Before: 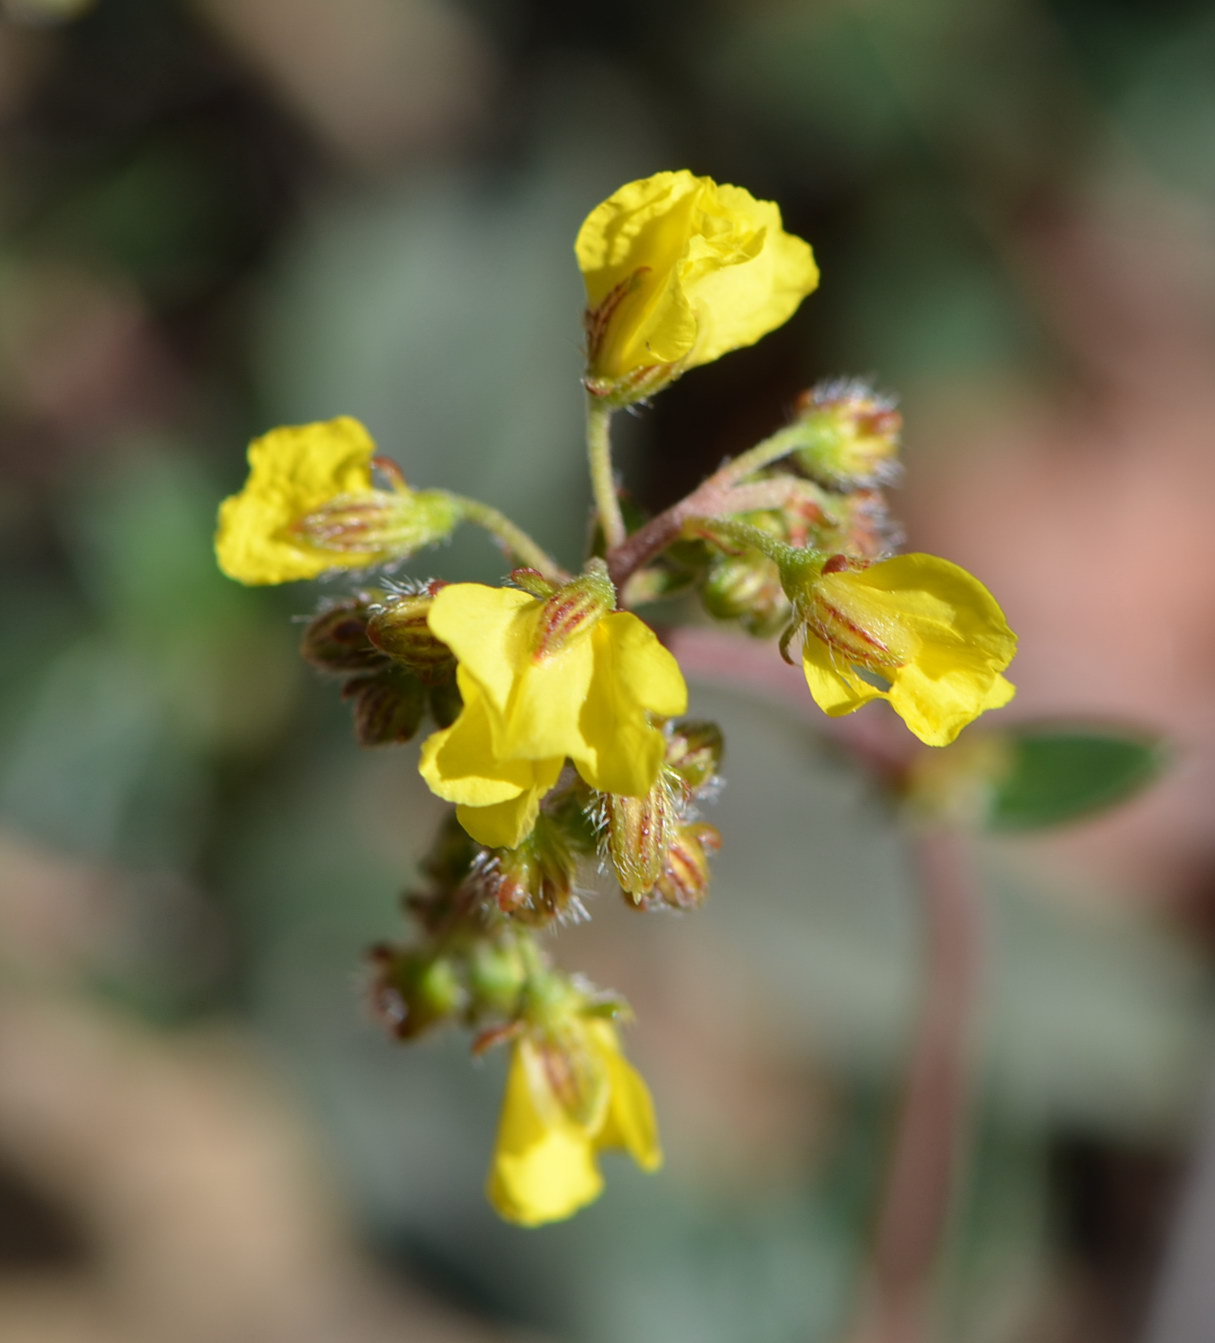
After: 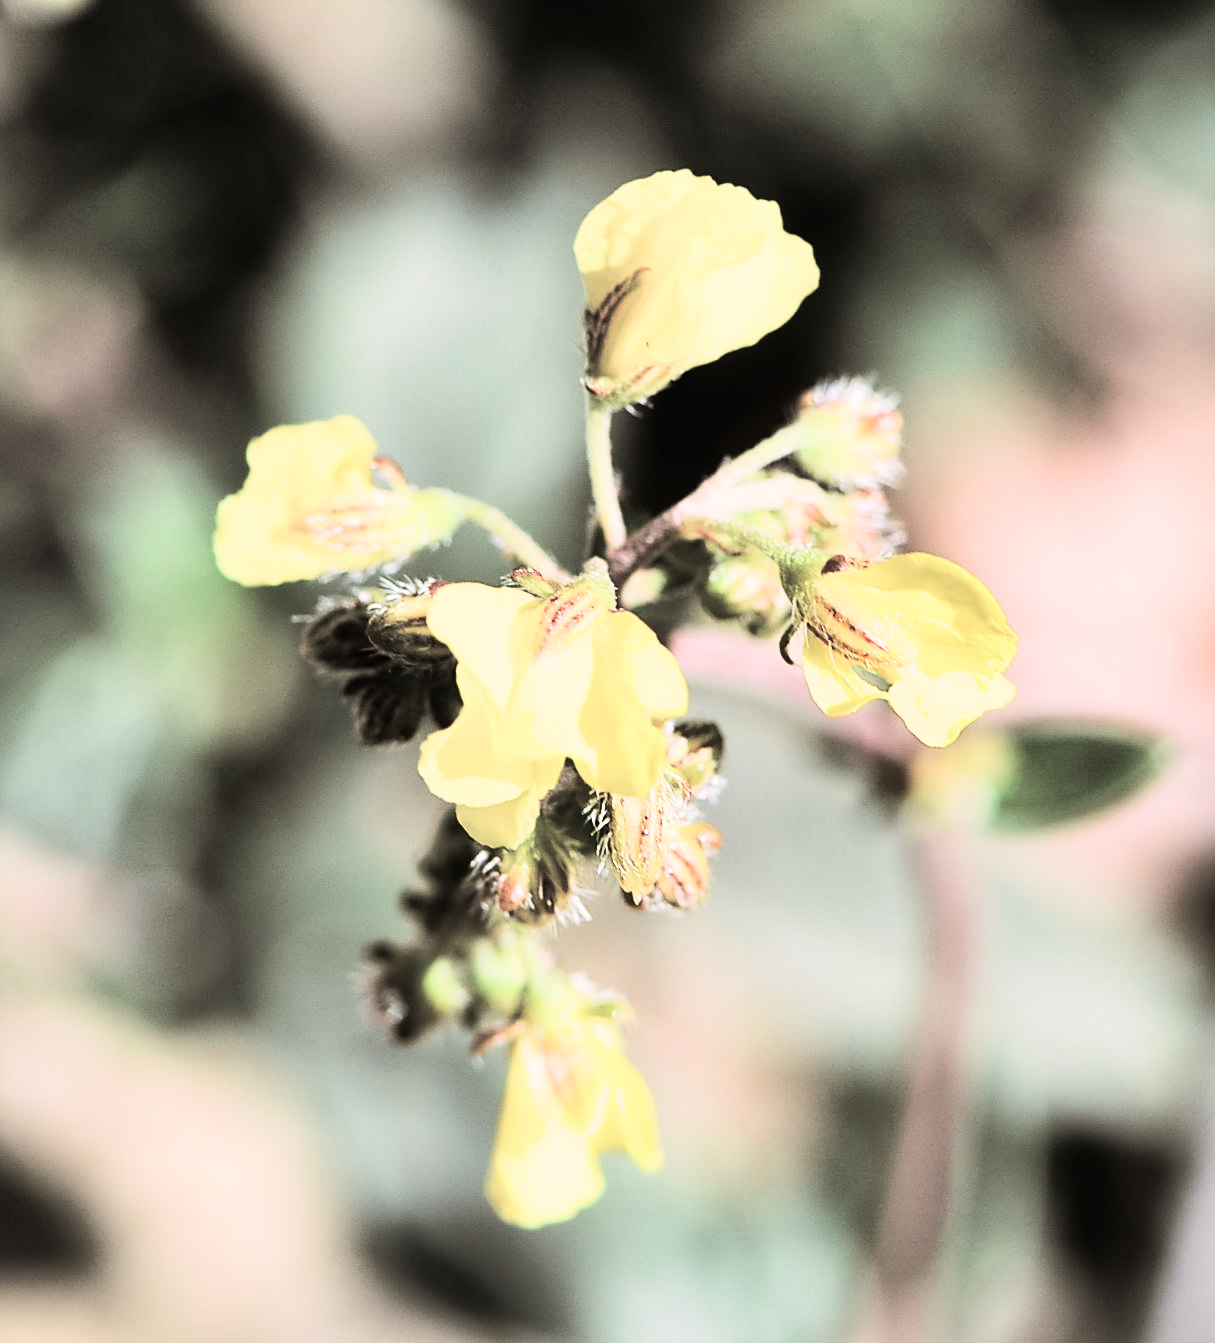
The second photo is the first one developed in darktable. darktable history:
sharpen: on, module defaults
color balance rgb: linear chroma grading › global chroma -16.06%, perceptual saturation grading › global saturation -32.85%, global vibrance -23.56%
exposure: exposure 0.566 EV, compensate highlight preservation false
shadows and highlights: soften with gaussian
rgb curve: curves: ch0 [(0, 0) (0.21, 0.15) (0.24, 0.21) (0.5, 0.75) (0.75, 0.96) (0.89, 0.99) (1, 1)]; ch1 [(0, 0.02) (0.21, 0.13) (0.25, 0.2) (0.5, 0.67) (0.75, 0.9) (0.89, 0.97) (1, 1)]; ch2 [(0, 0.02) (0.21, 0.13) (0.25, 0.2) (0.5, 0.67) (0.75, 0.9) (0.89, 0.97) (1, 1)], compensate middle gray true
split-toning: shadows › hue 46.8°, shadows › saturation 0.17, highlights › hue 316.8°, highlights › saturation 0.27, balance -51.82
